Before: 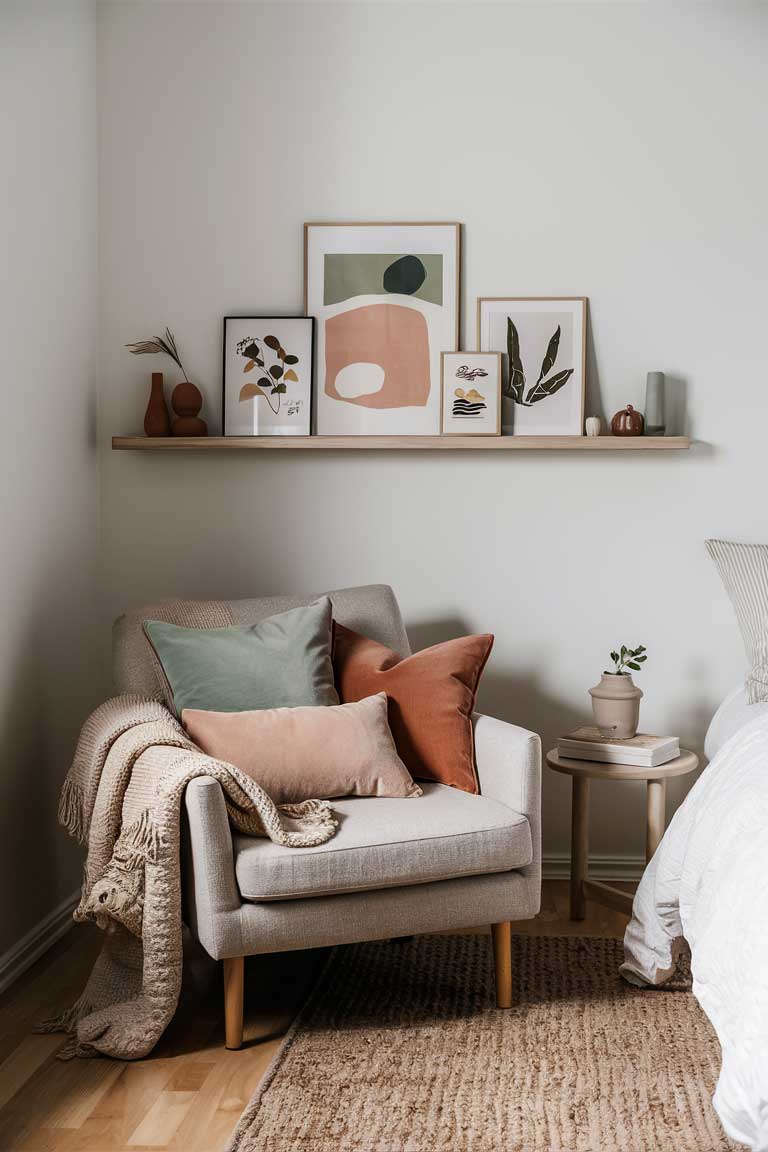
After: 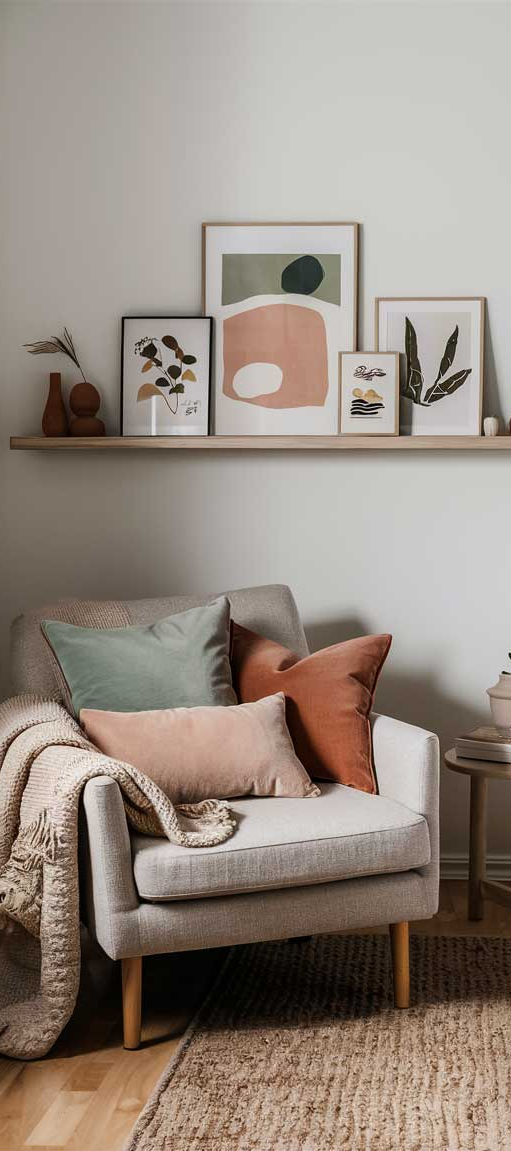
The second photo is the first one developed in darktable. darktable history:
color zones: curves: ch0 [(0, 0.5) (0.143, 0.5) (0.286, 0.5) (0.429, 0.5) (0.62, 0.489) (0.714, 0.445) (0.844, 0.496) (1, 0.5)]; ch1 [(0, 0.5) (0.143, 0.5) (0.286, 0.5) (0.429, 0.5) (0.571, 0.5) (0.714, 0.523) (0.857, 0.5) (1, 0.5)]
crop and rotate: left 13.372%, right 19.982%
